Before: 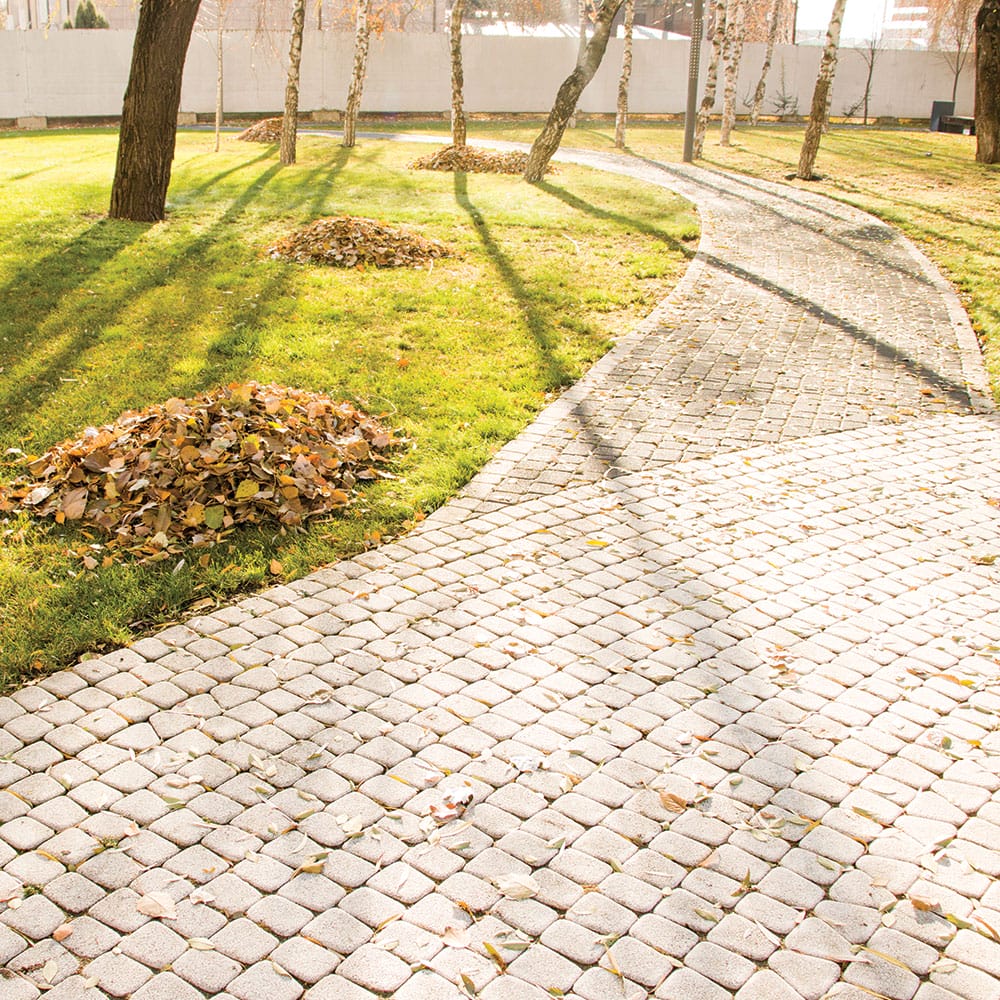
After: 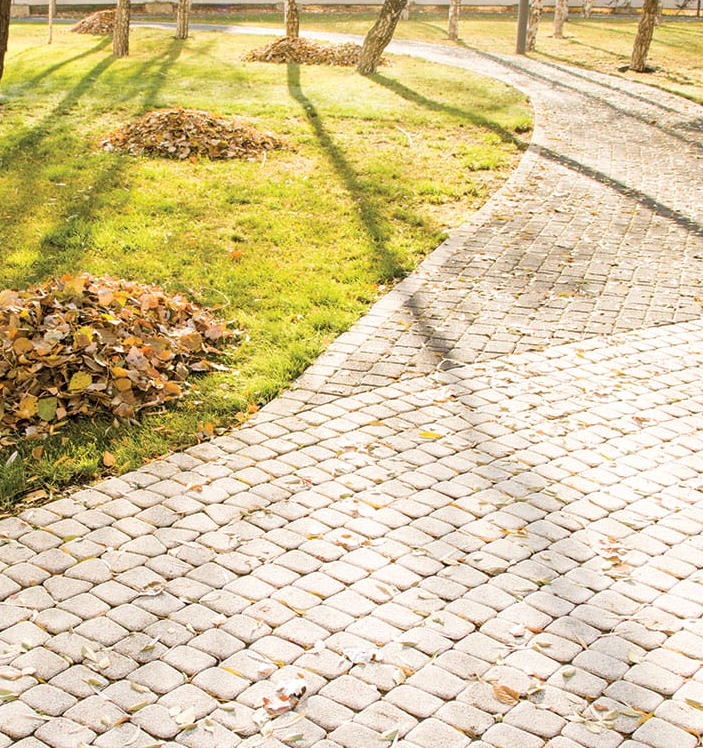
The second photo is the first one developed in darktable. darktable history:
crop and rotate: left 16.766%, top 10.803%, right 12.84%, bottom 14.394%
